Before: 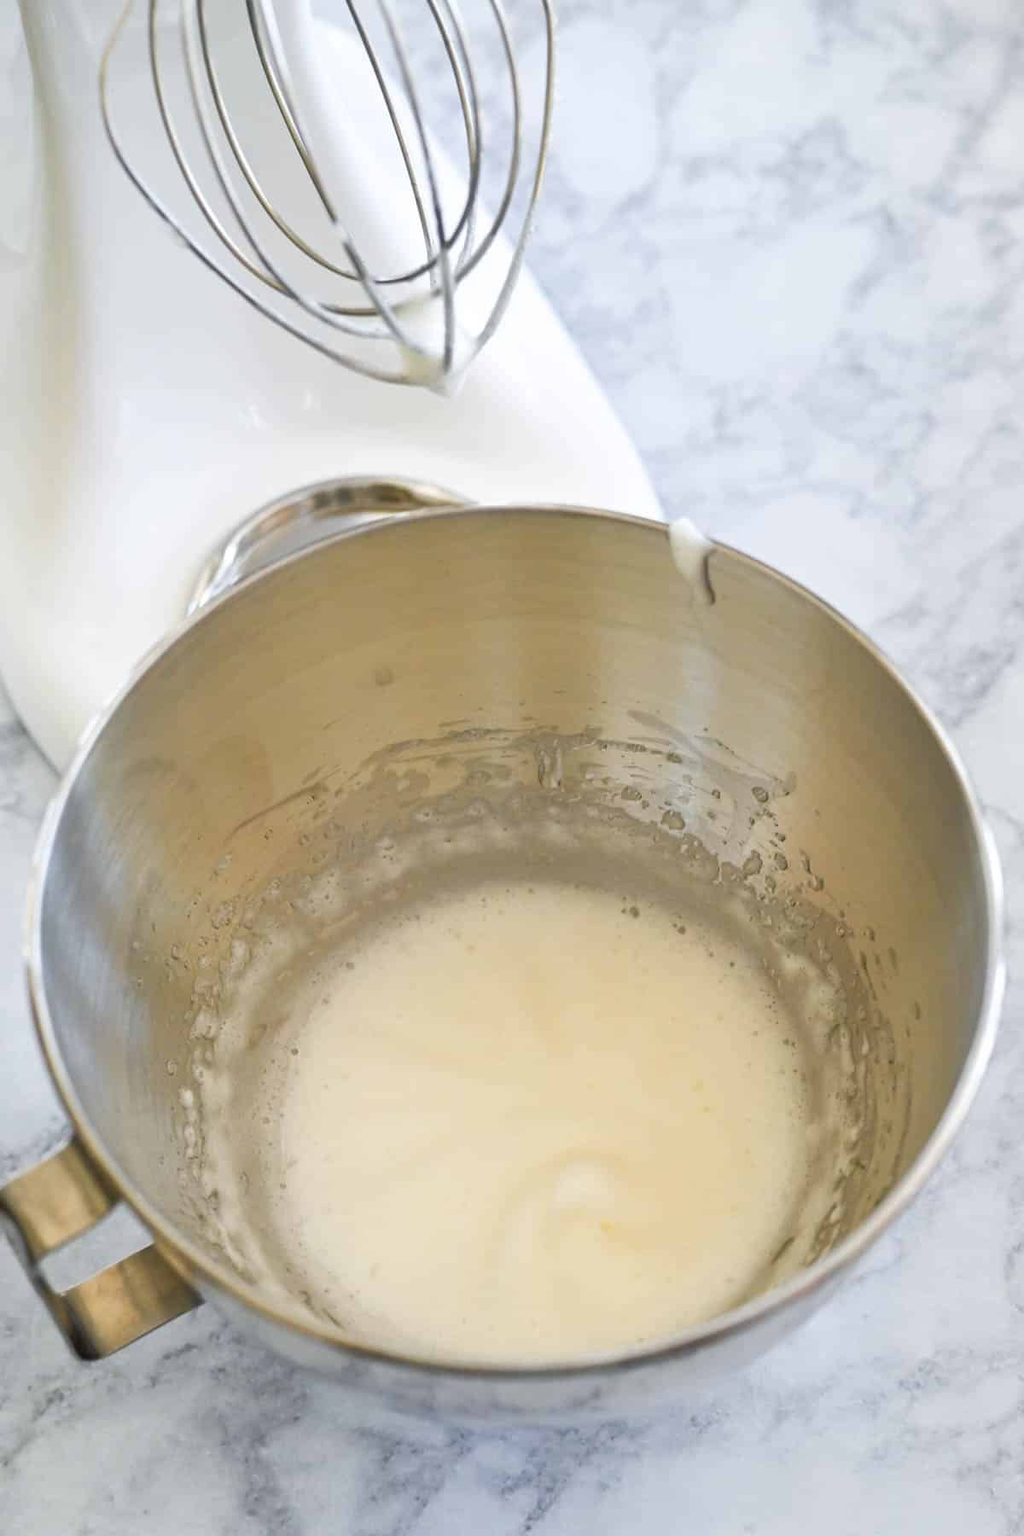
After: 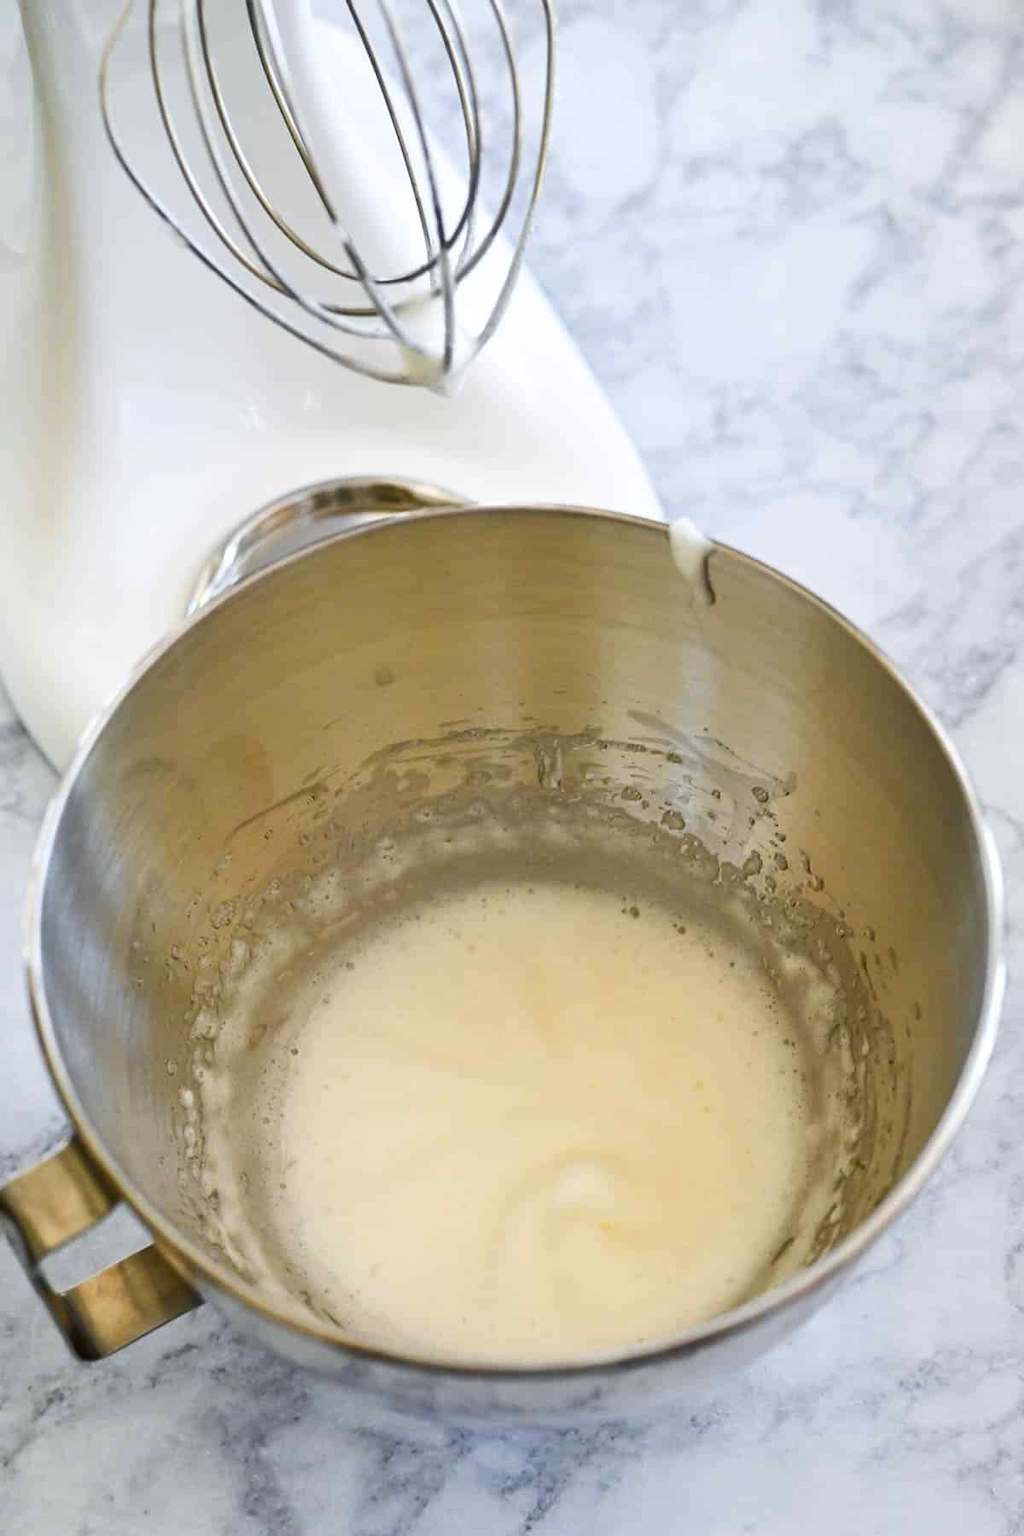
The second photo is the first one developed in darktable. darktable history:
contrast brightness saturation: contrast 0.125, brightness -0.124, saturation 0.203
